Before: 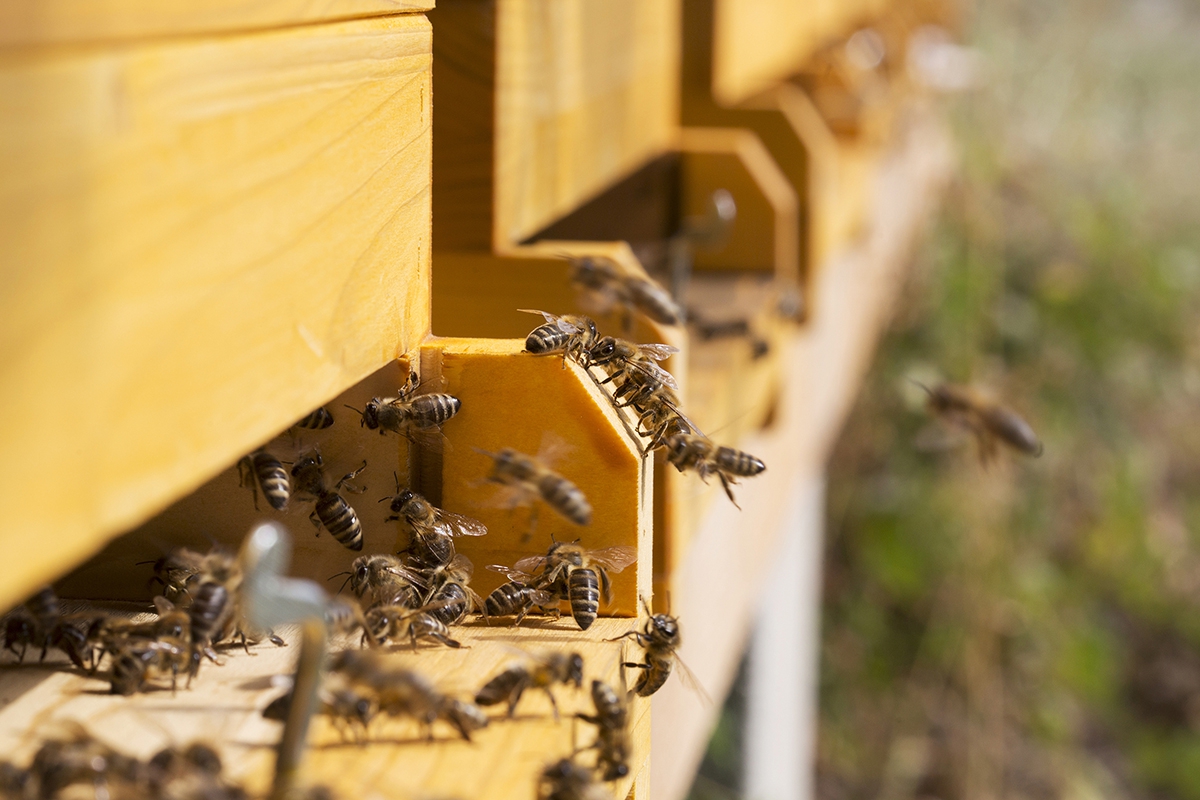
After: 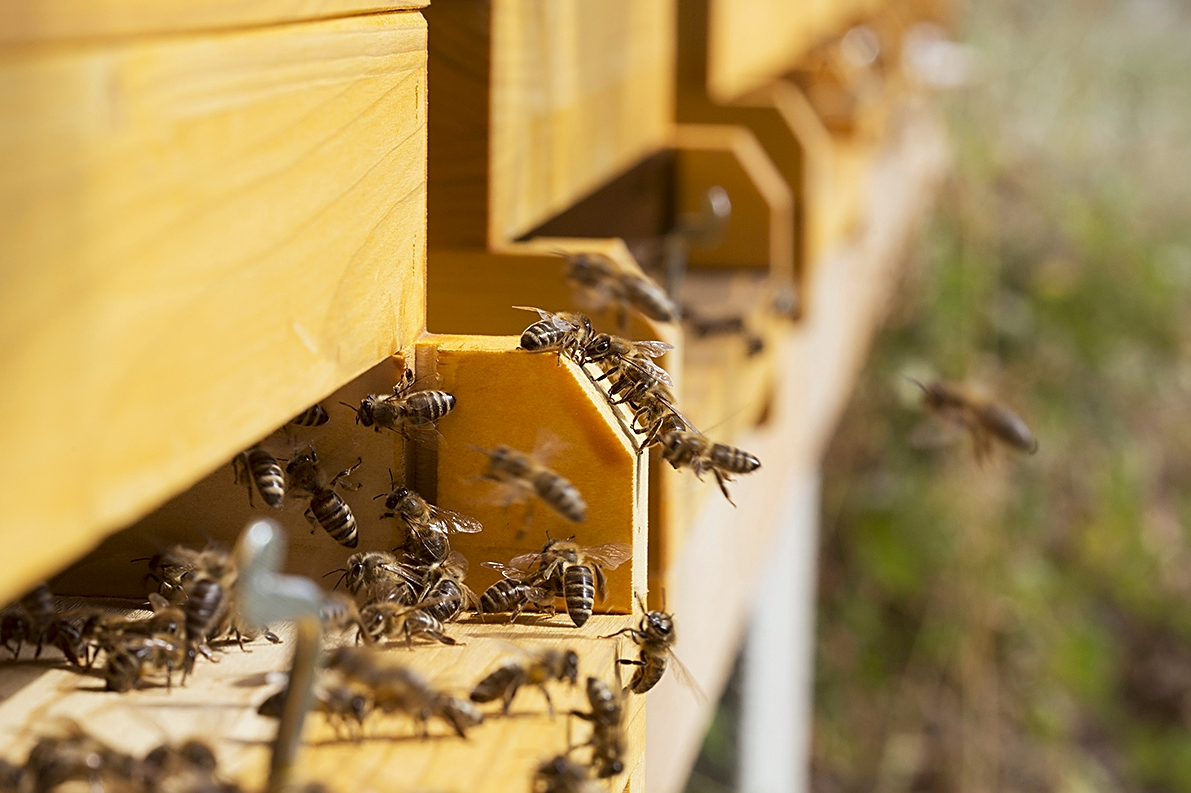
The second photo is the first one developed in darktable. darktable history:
color correction: highlights a* -2.73, highlights b* -2.09, shadows a* 2.41, shadows b* 2.73
crop: left 0.434%, top 0.485%, right 0.244%, bottom 0.386%
sharpen: on, module defaults
